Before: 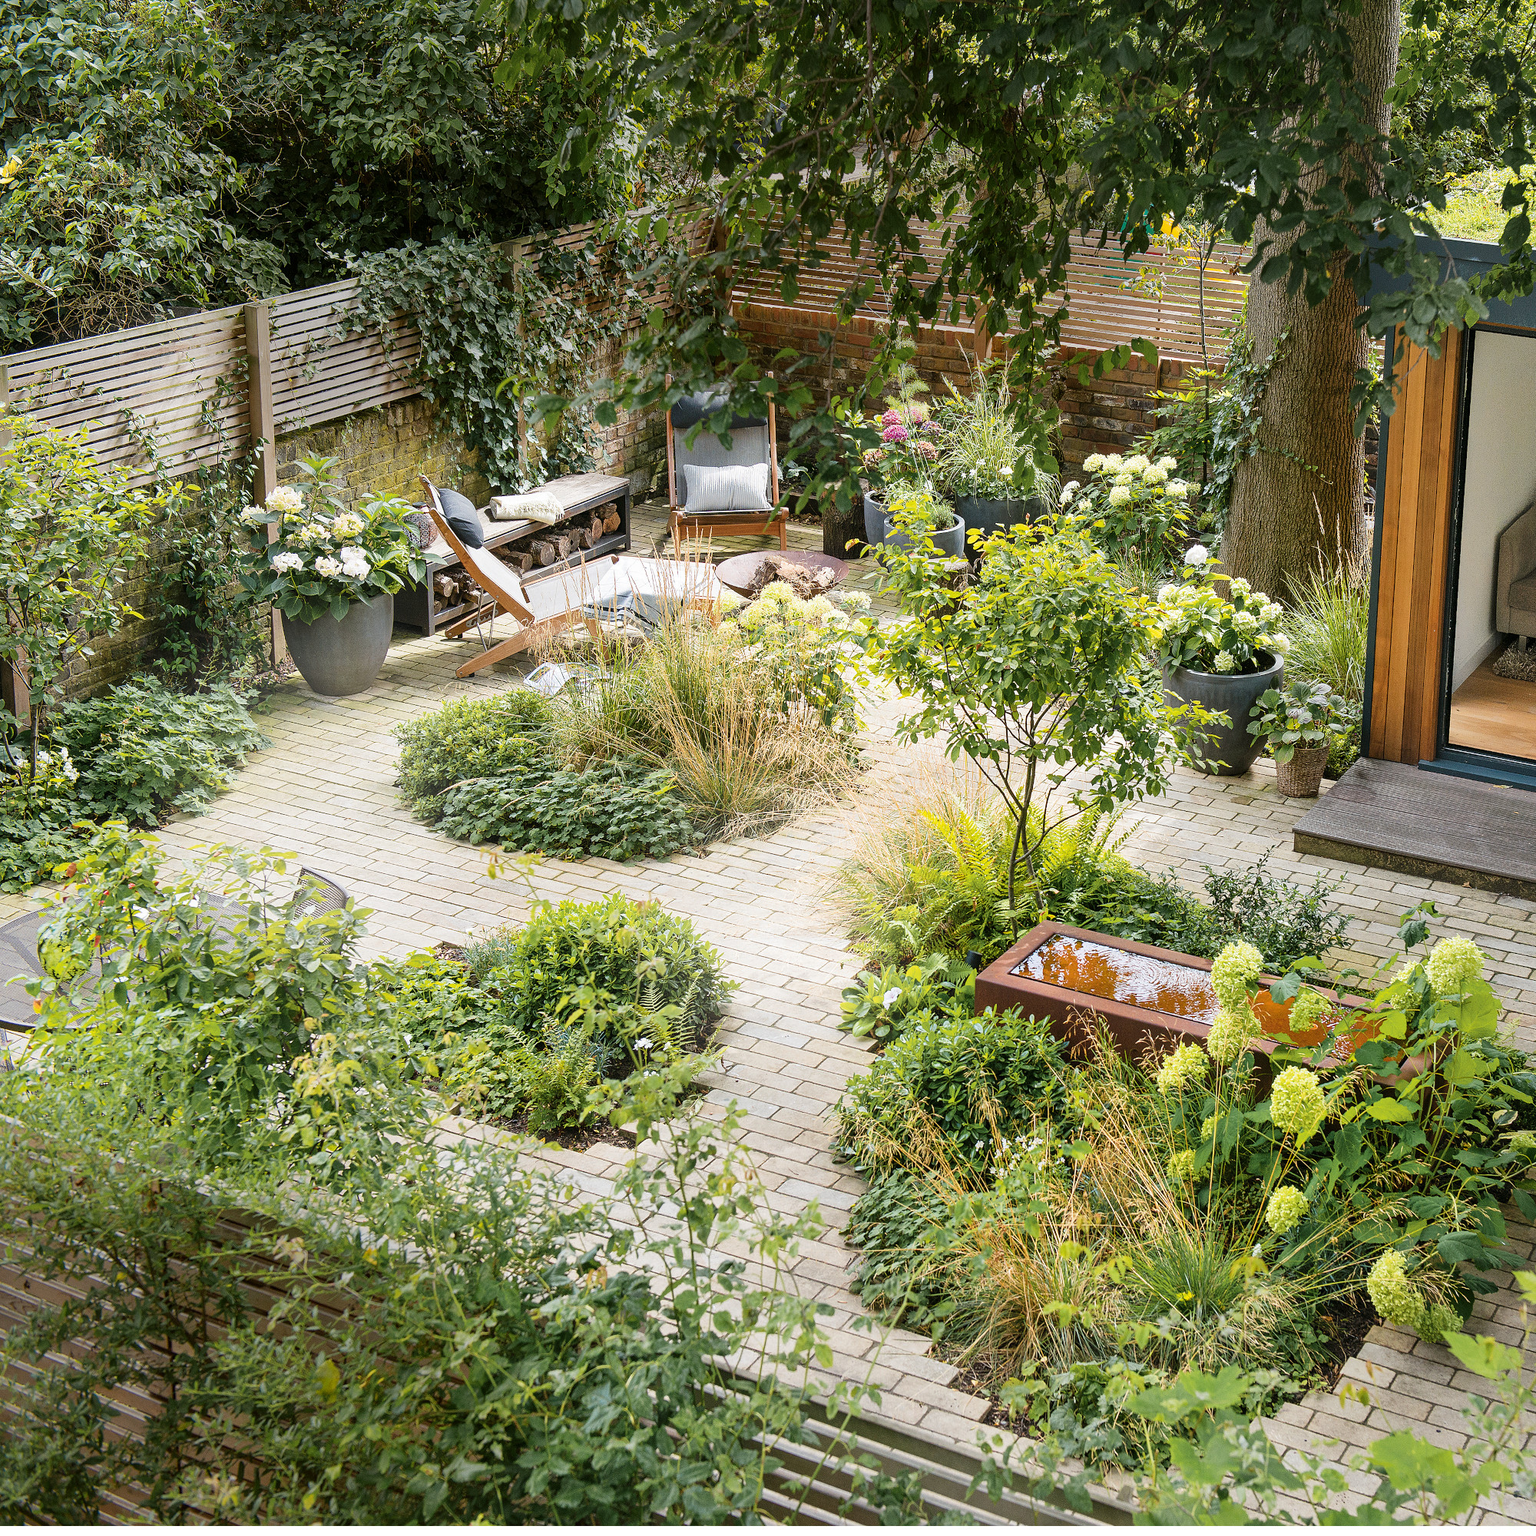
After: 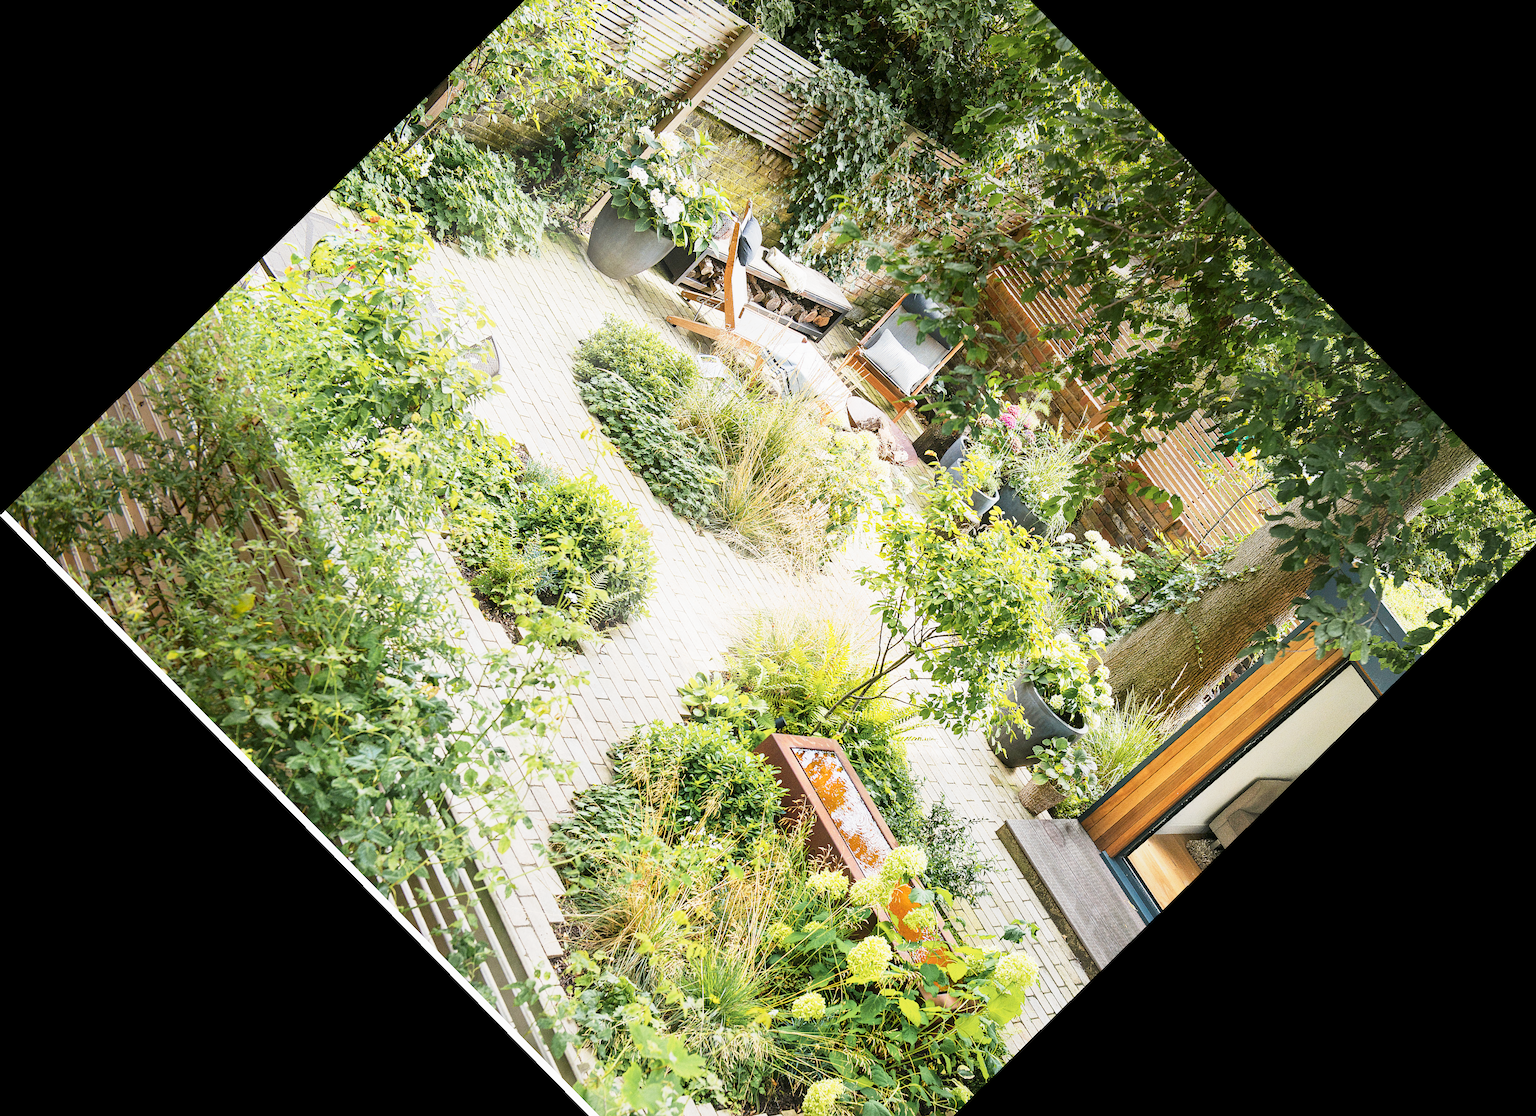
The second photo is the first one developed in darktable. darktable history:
crop and rotate: angle -45.54°, top 16.292%, right 0.836%, bottom 11.636%
base curve: curves: ch0 [(0, 0) (0.088, 0.125) (0.176, 0.251) (0.354, 0.501) (0.613, 0.749) (1, 0.877)], preserve colors none
exposure: exposure 0.553 EV, compensate highlight preservation false
